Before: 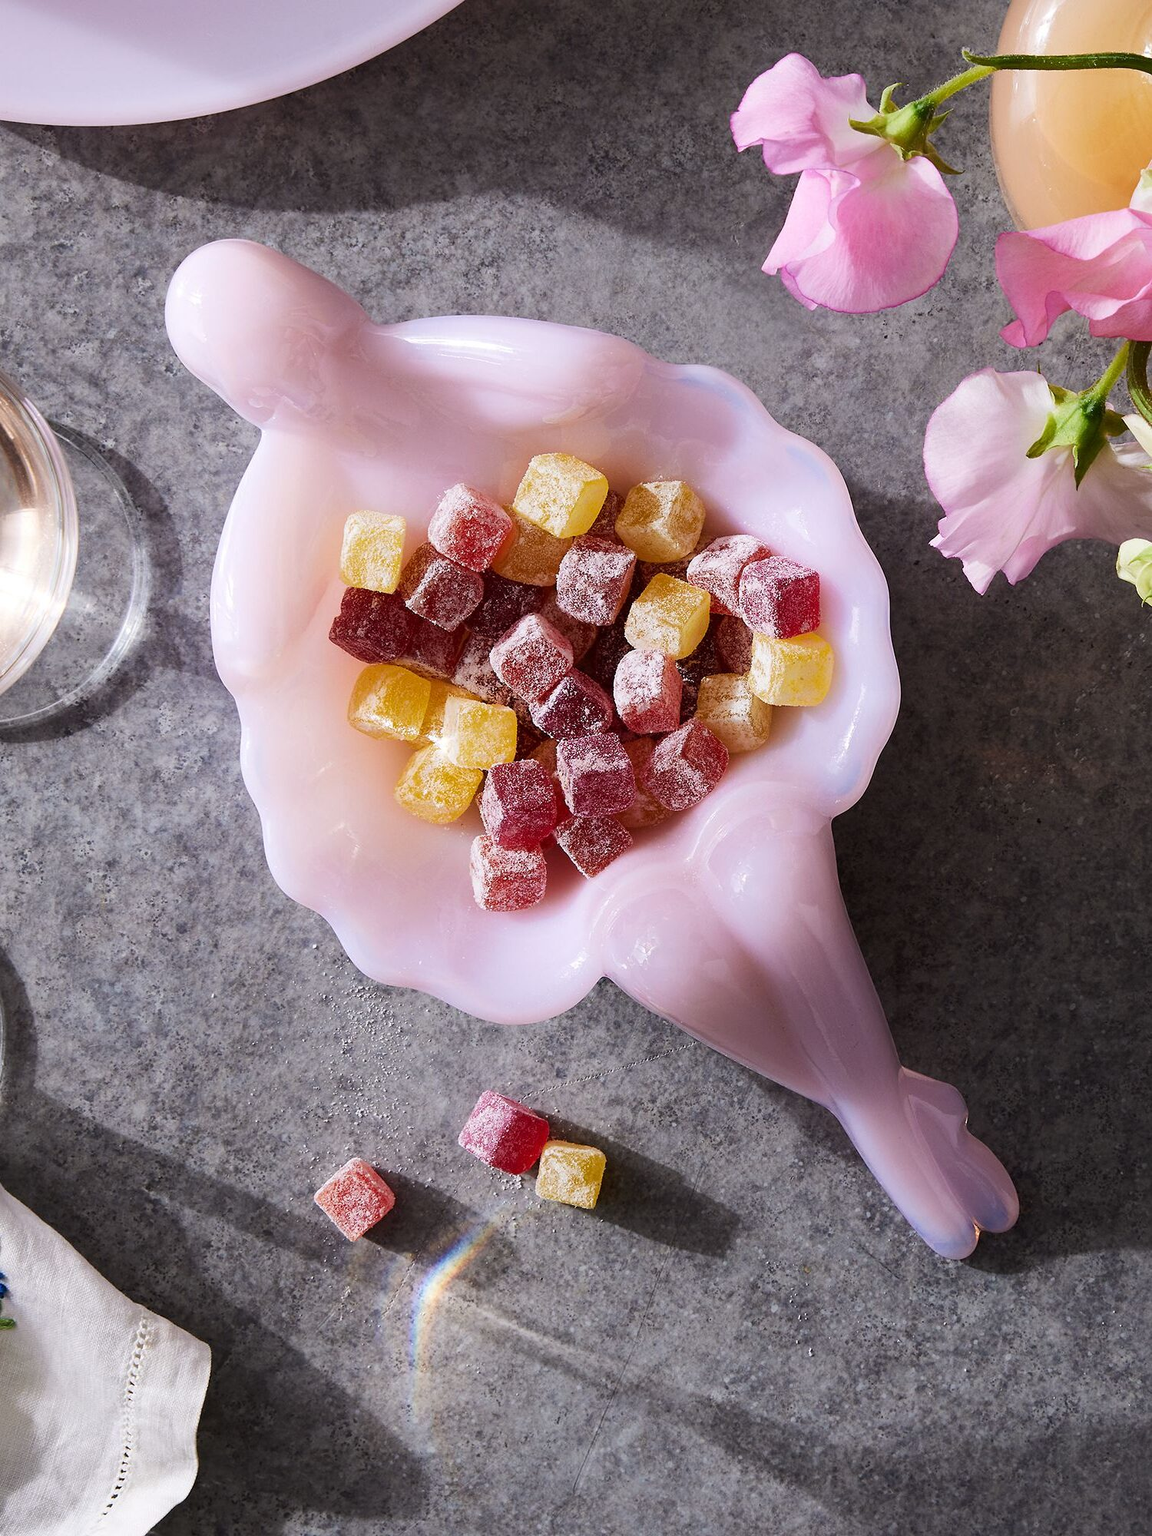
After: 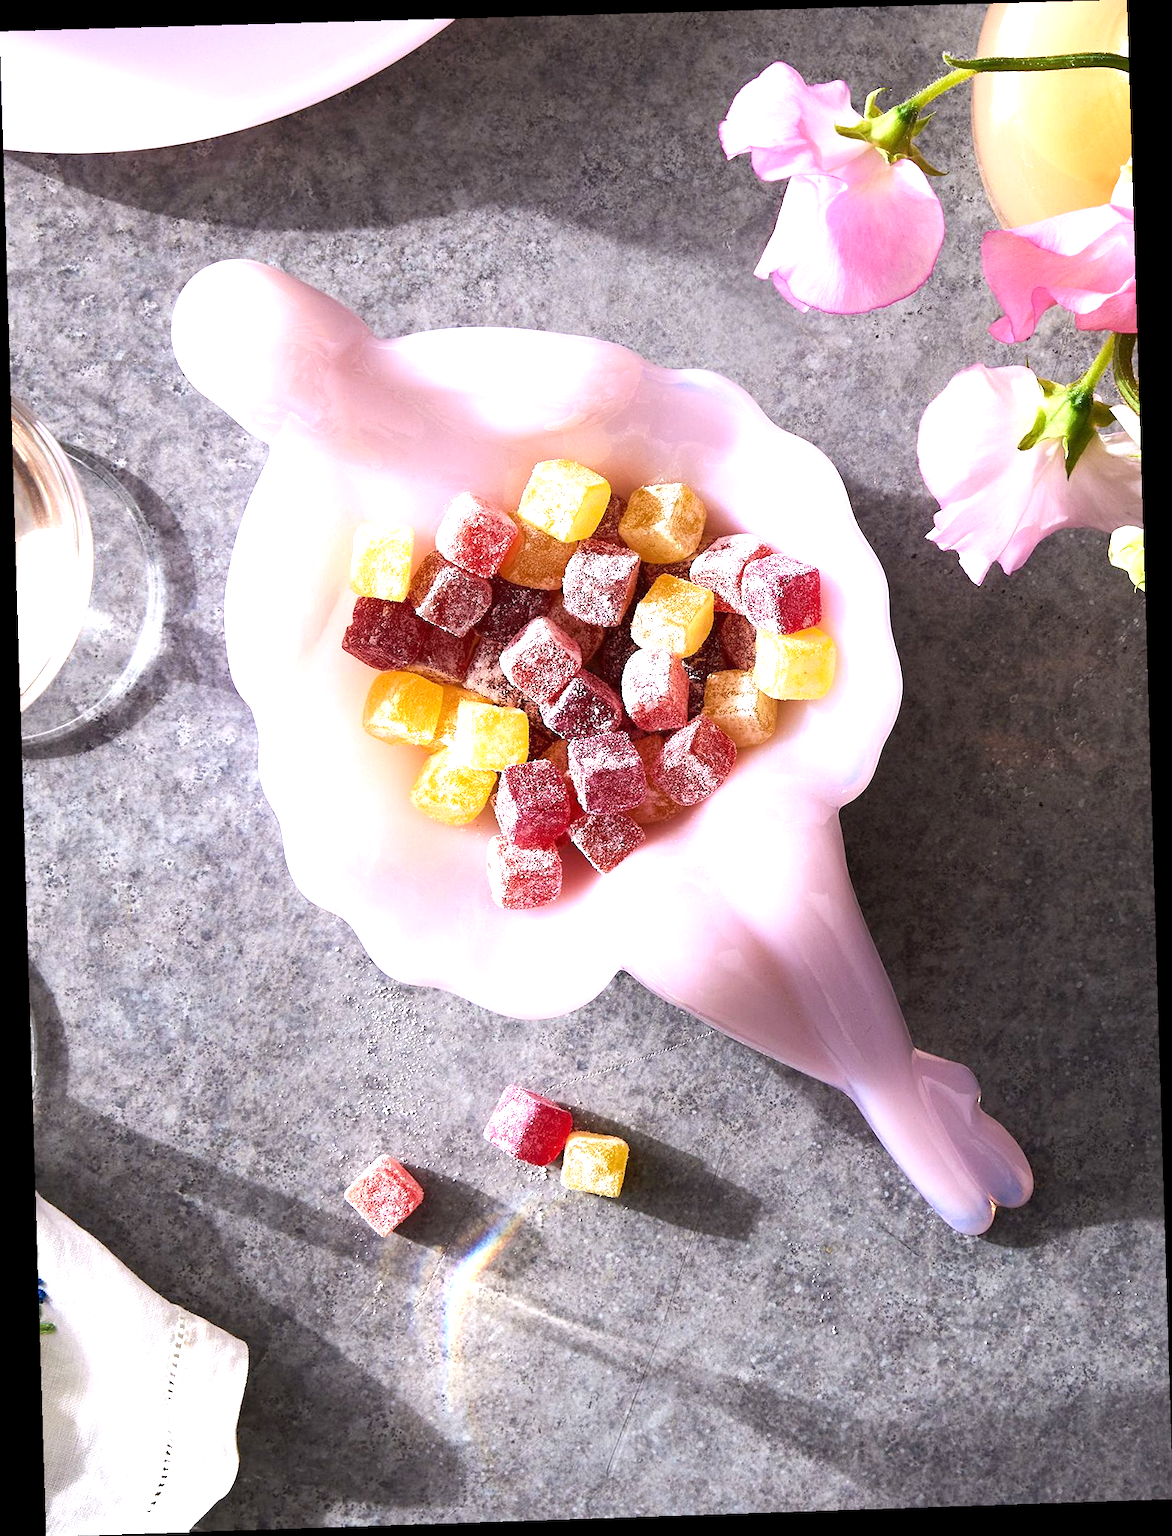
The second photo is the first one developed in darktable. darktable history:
exposure: exposure 1 EV, compensate highlight preservation false
rotate and perspective: rotation -1.77°, lens shift (horizontal) 0.004, automatic cropping off
